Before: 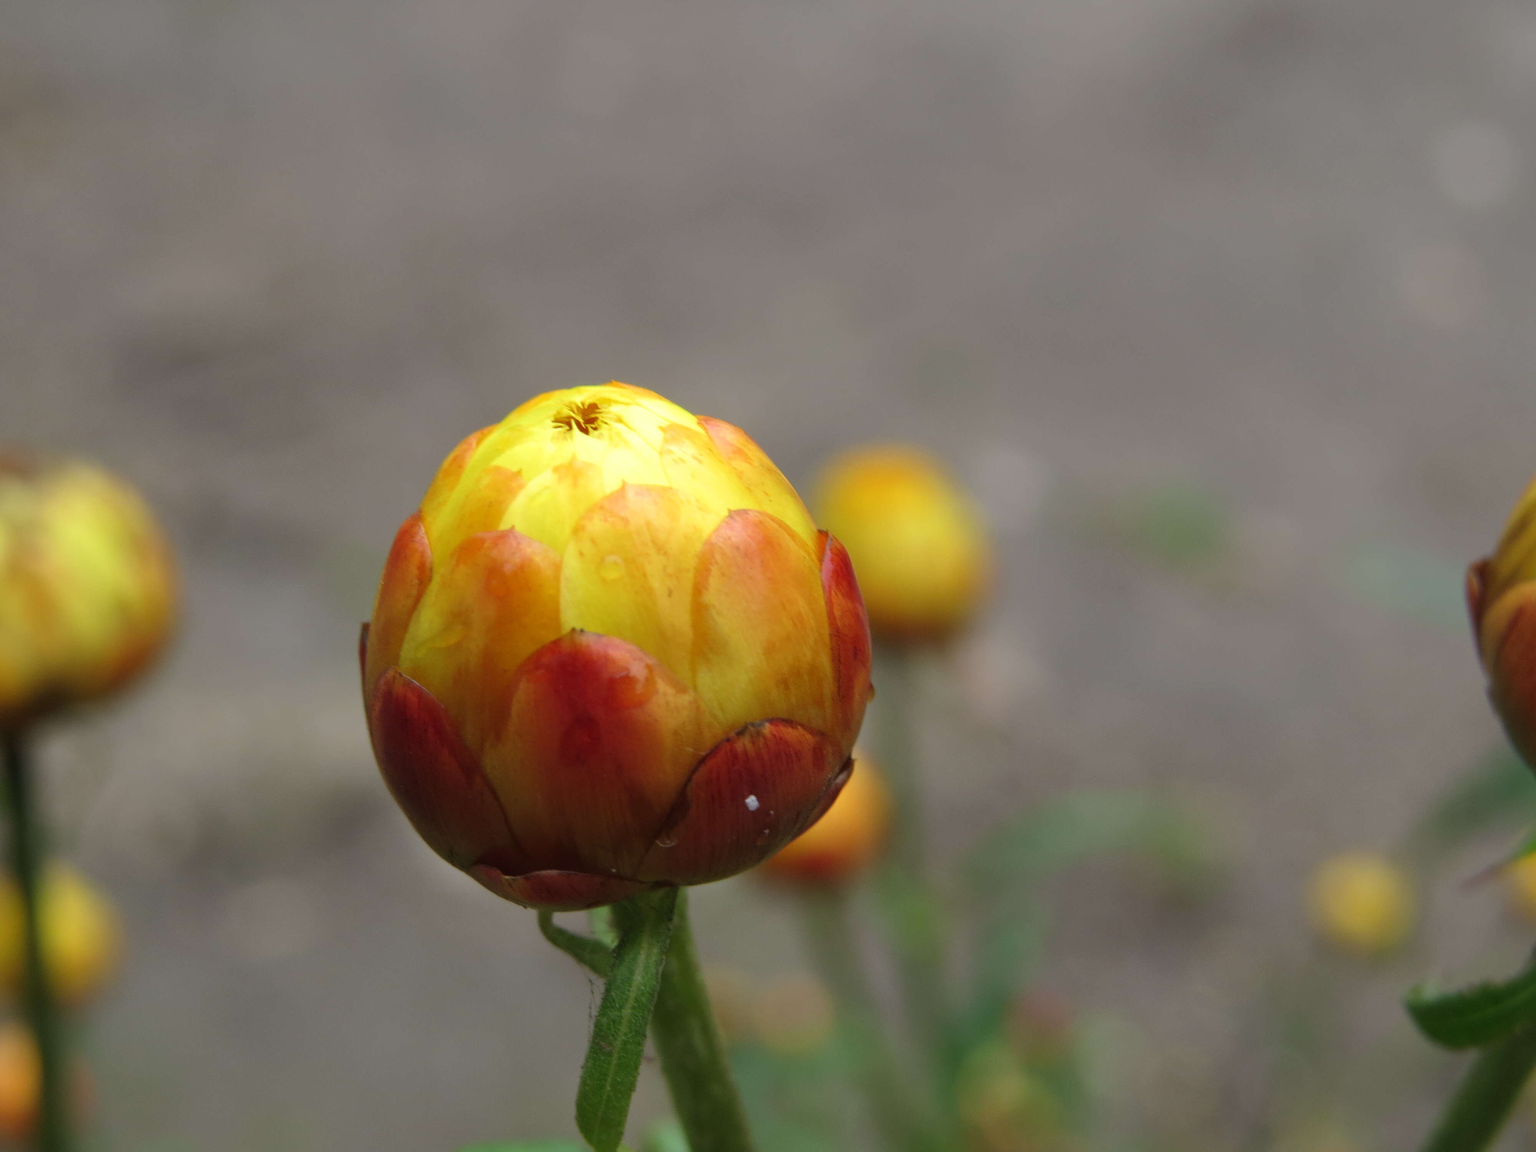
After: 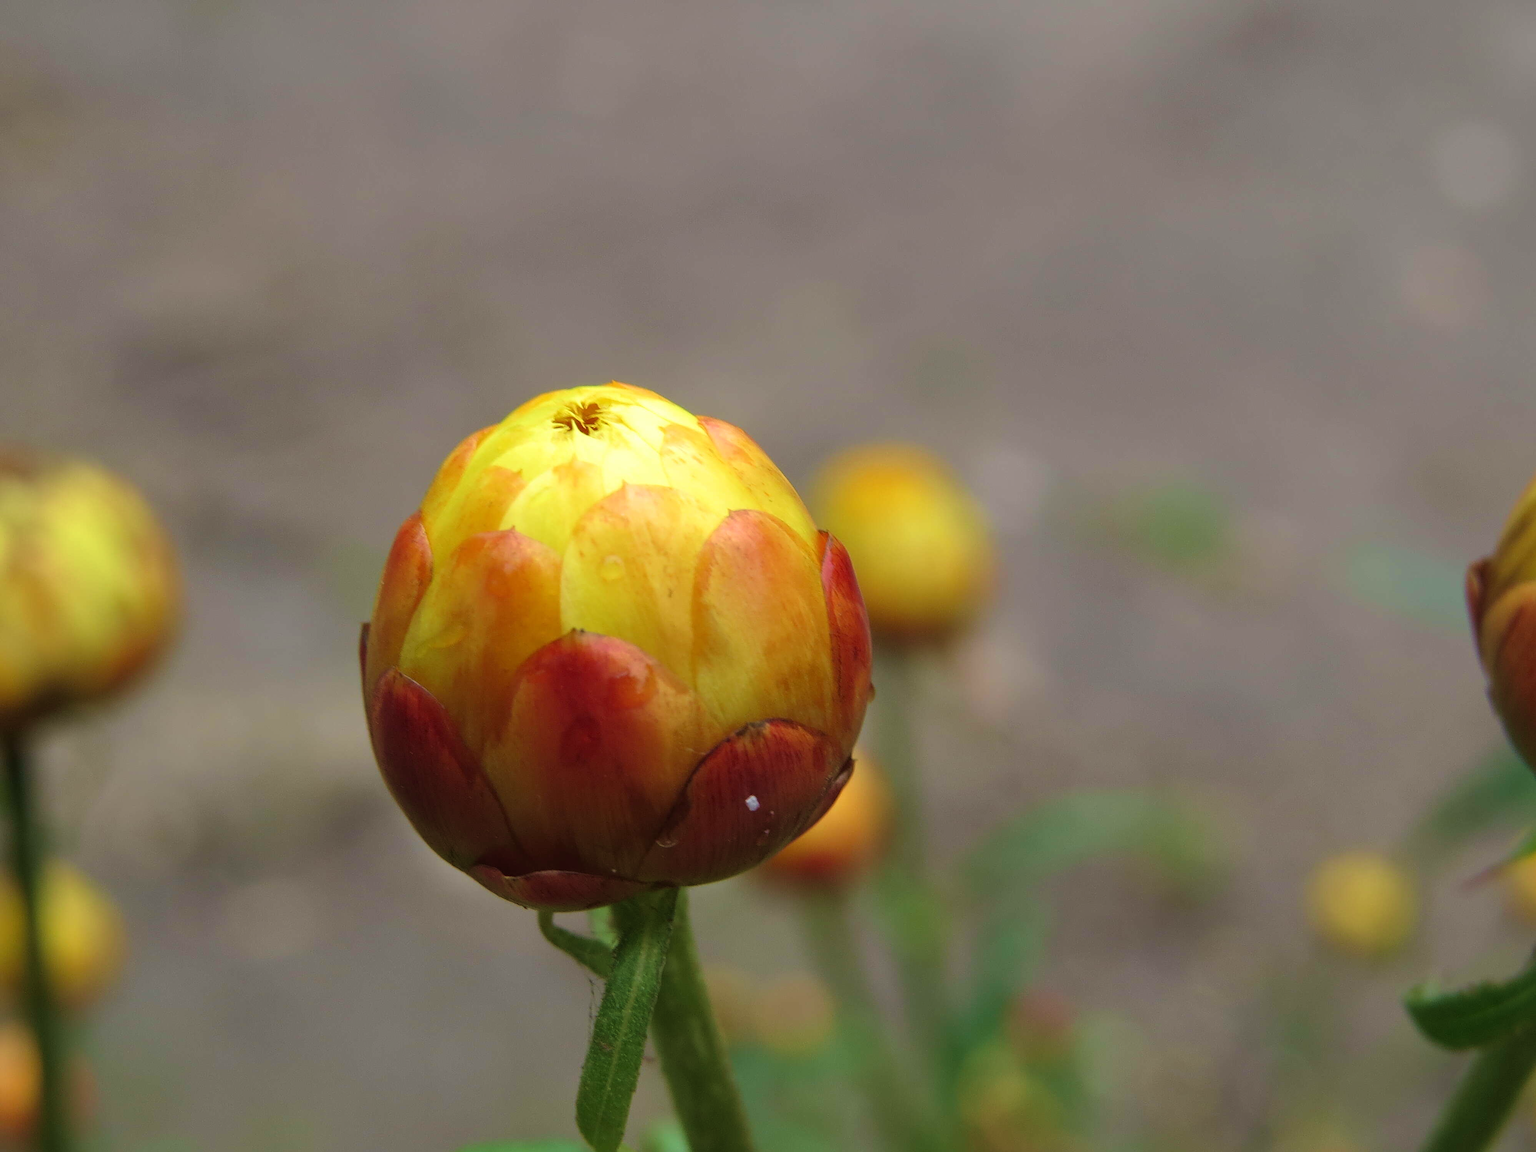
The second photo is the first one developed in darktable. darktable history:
sharpen: on, module defaults
velvia: strength 45%
